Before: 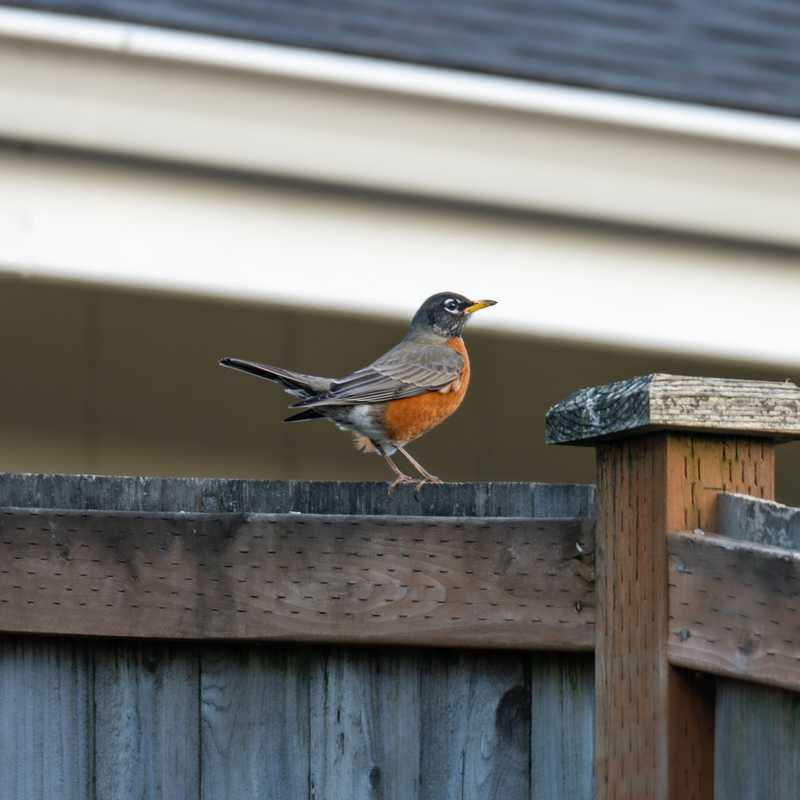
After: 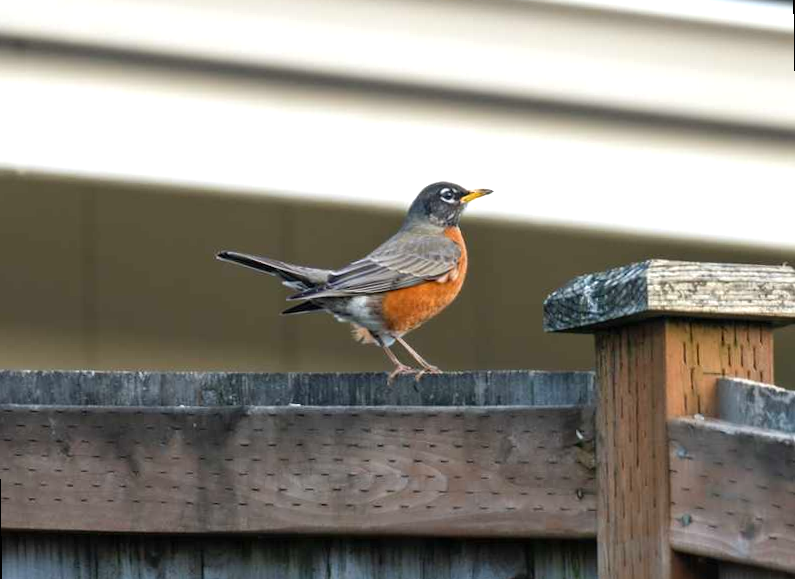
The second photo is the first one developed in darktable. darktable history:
exposure: black level correction 0, exposure 0.5 EV, compensate exposure bias true, compensate highlight preservation false
crop and rotate: top 12.5%, bottom 12.5%
rotate and perspective: rotation -1°, crop left 0.011, crop right 0.989, crop top 0.025, crop bottom 0.975
